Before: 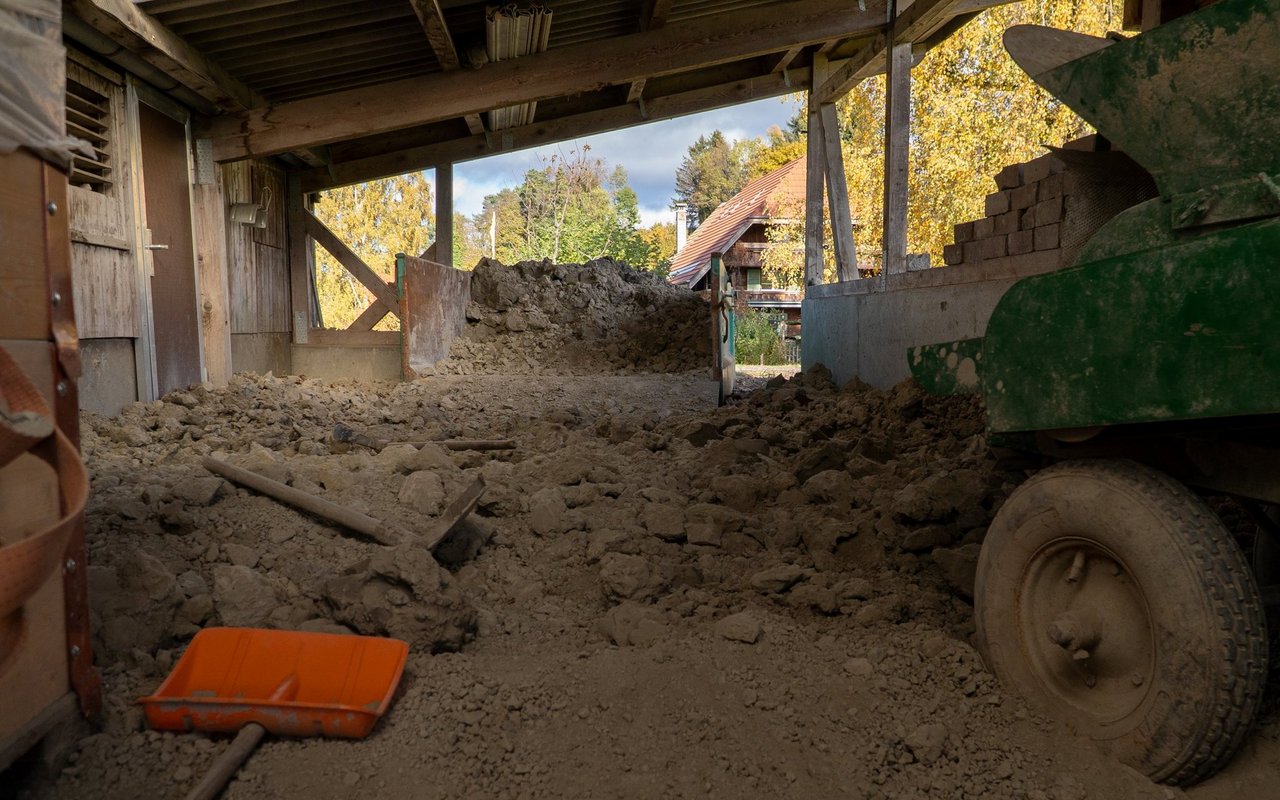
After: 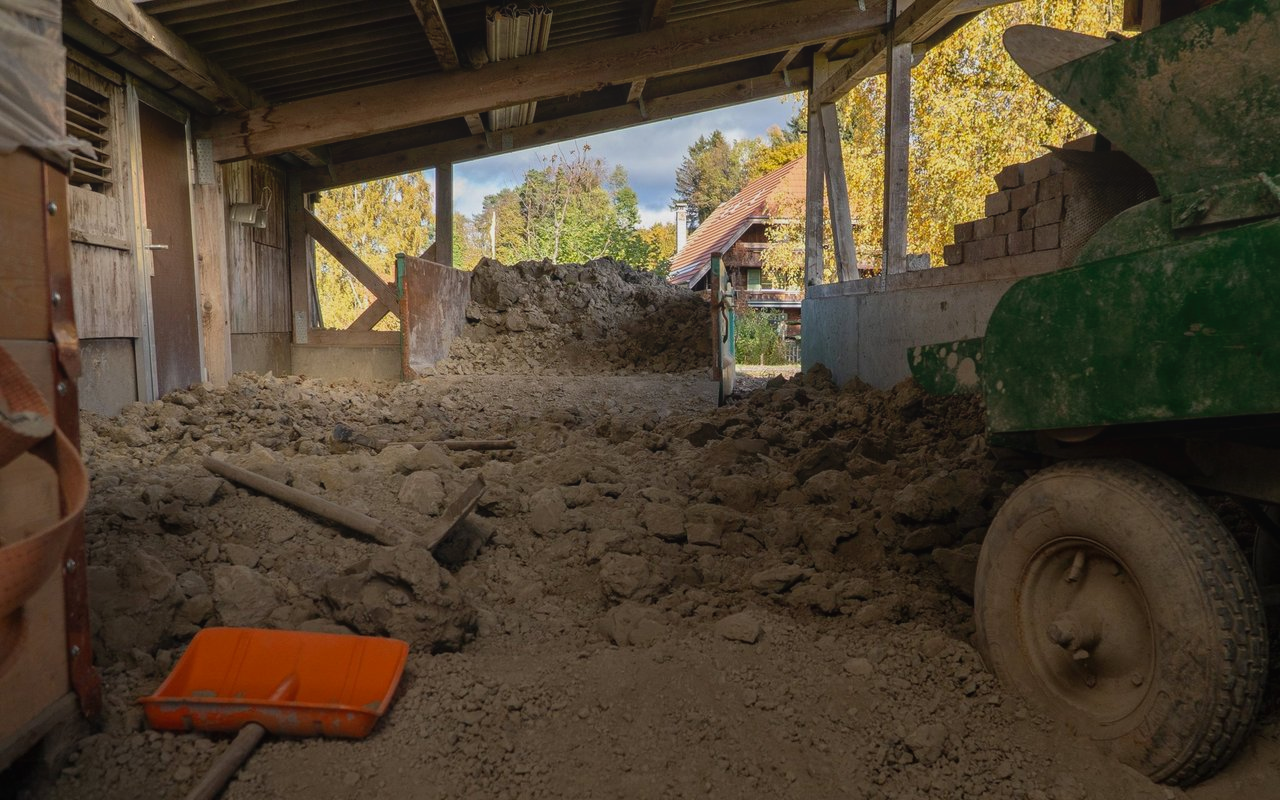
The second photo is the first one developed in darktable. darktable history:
local contrast: highlights 48%, shadows 0%, detail 100%
